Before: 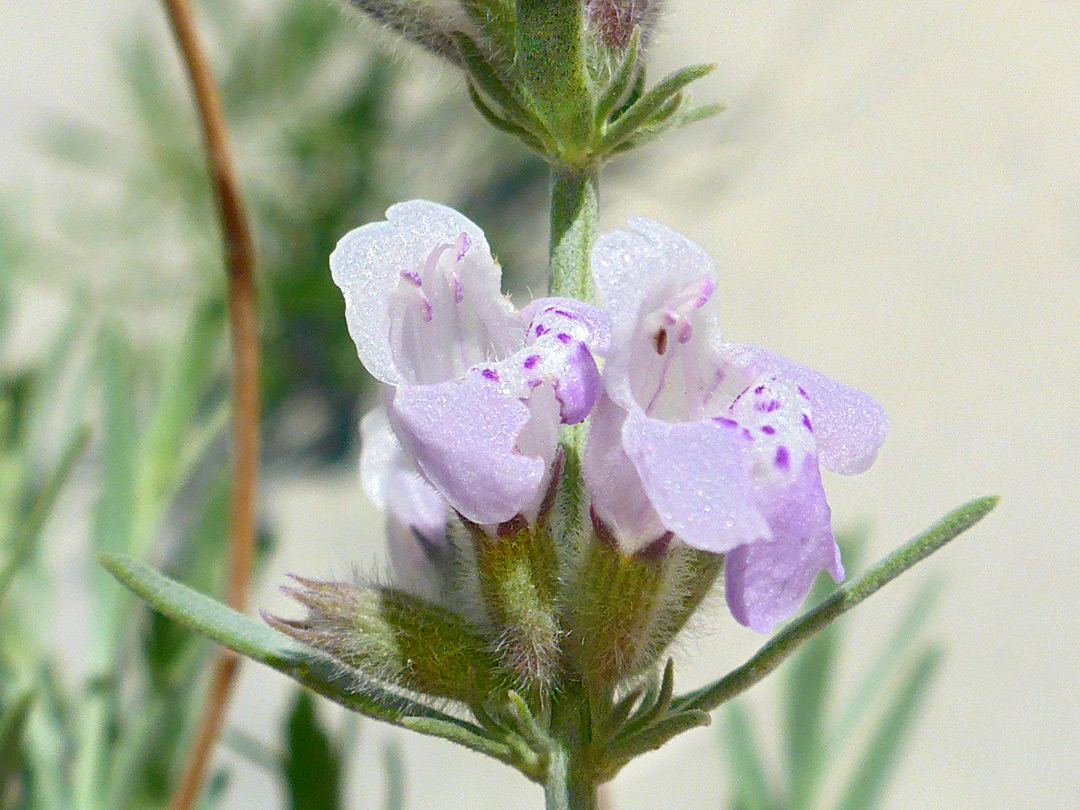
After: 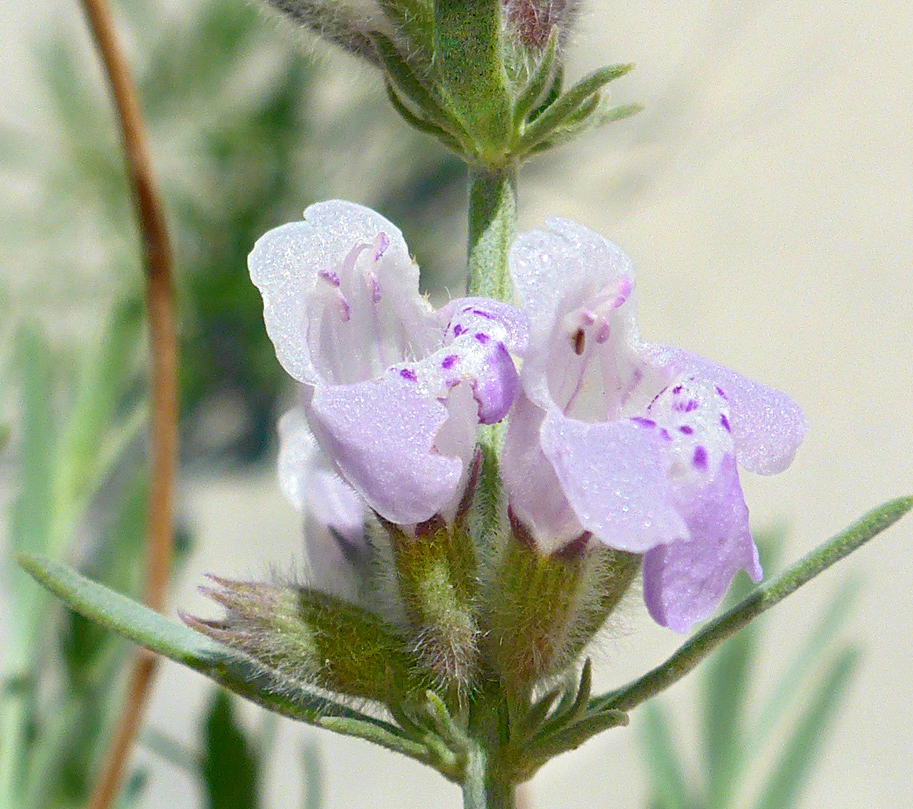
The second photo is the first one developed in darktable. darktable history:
crop: left 7.596%, right 7.847%
